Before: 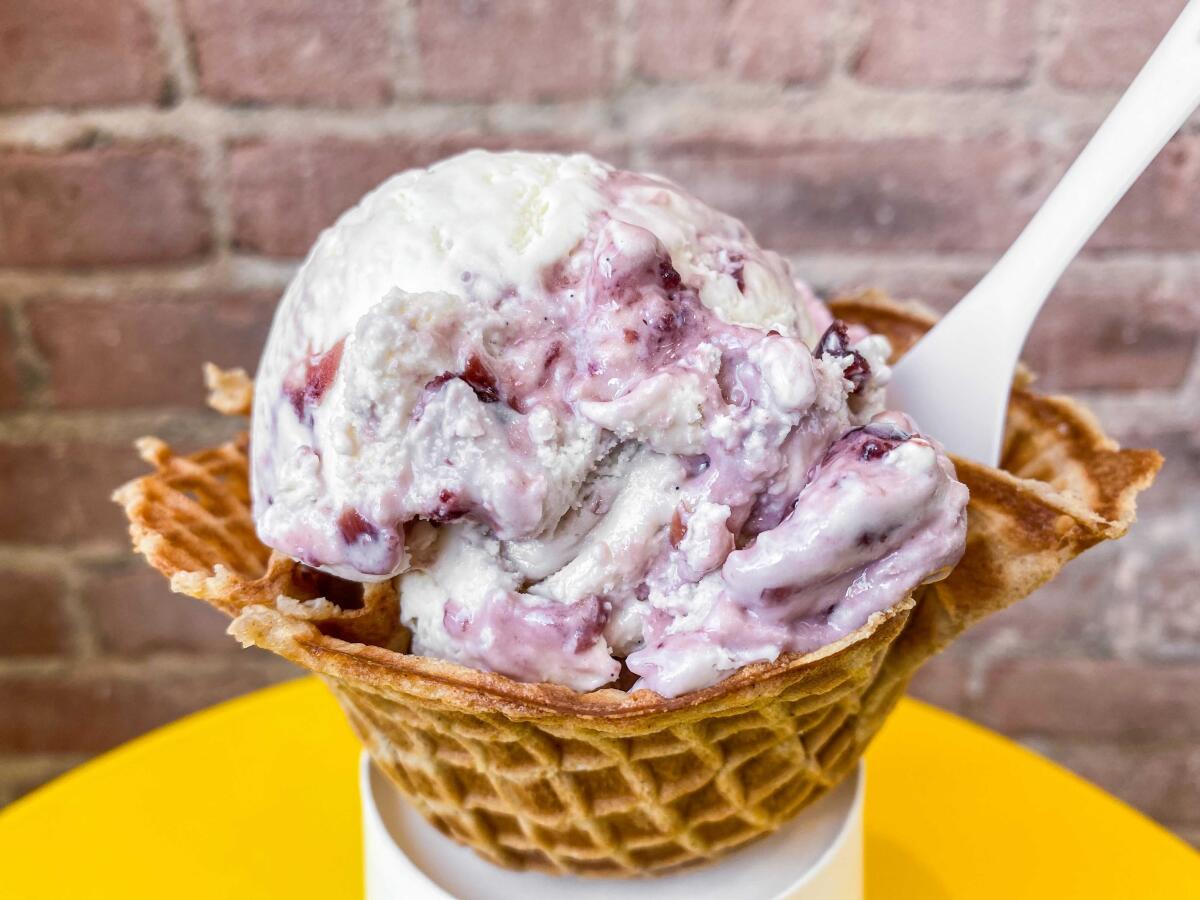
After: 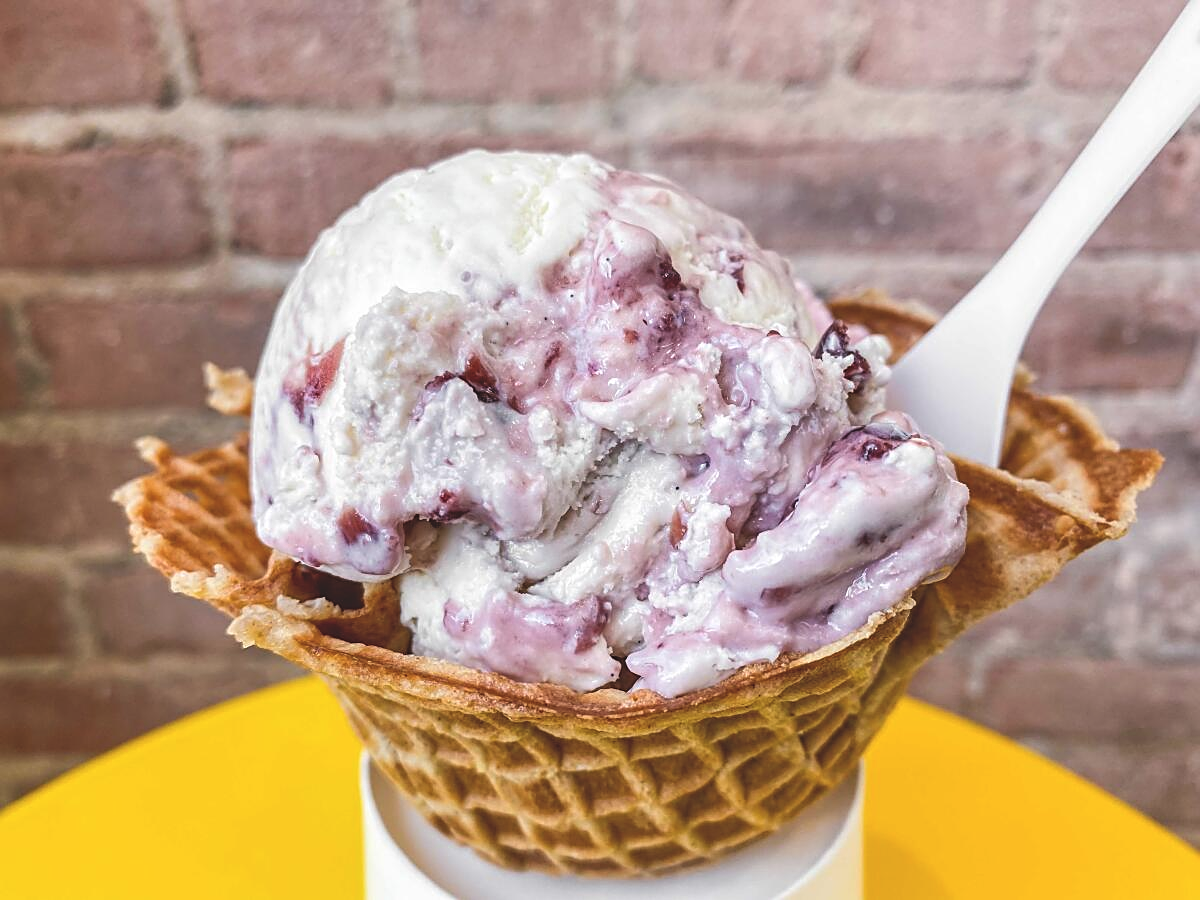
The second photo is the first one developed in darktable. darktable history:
sharpen: on, module defaults
exposure: black level correction -0.015, compensate highlight preservation false
tone equalizer: edges refinement/feathering 500, mask exposure compensation -1.57 EV, preserve details no
